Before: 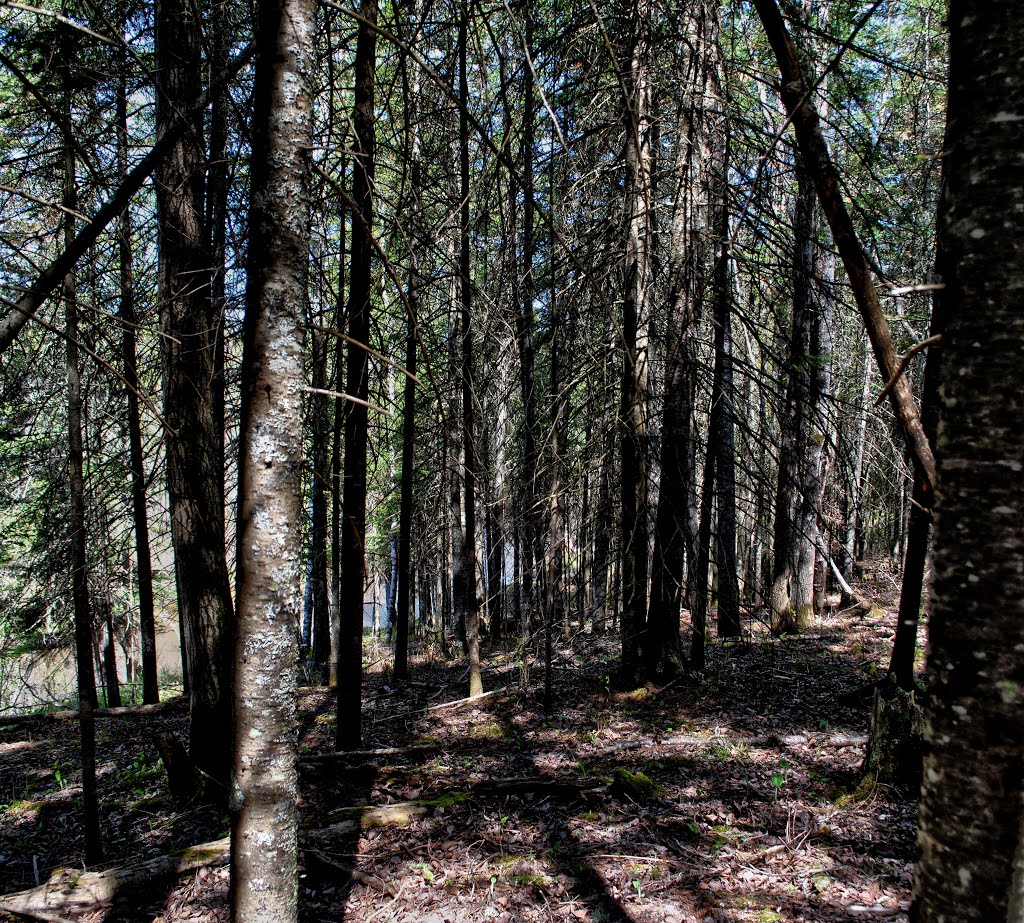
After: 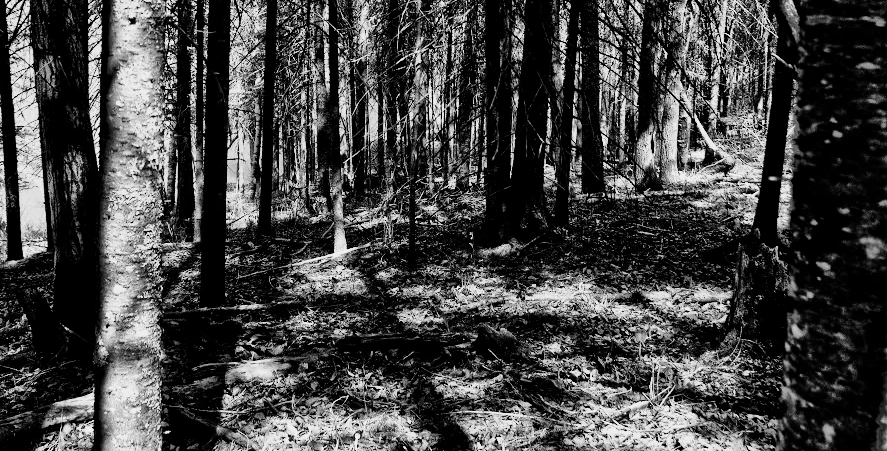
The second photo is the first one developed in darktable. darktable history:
color balance rgb: linear chroma grading › global chroma 15%, perceptual saturation grading › global saturation 30%
exposure: black level correction 0, exposure 1.2 EV, compensate exposure bias true, compensate highlight preservation false
crop and rotate: left 13.306%, top 48.129%, bottom 2.928%
filmic rgb: black relative exposure -7.65 EV, white relative exposure 4.56 EV, hardness 3.61, color science v6 (2022)
monochrome: a 26.22, b 42.67, size 0.8
tone equalizer: -8 EV -0.75 EV, -7 EV -0.7 EV, -6 EV -0.6 EV, -5 EV -0.4 EV, -3 EV 0.4 EV, -2 EV 0.6 EV, -1 EV 0.7 EV, +0 EV 0.75 EV, edges refinement/feathering 500, mask exposure compensation -1.57 EV, preserve details no
